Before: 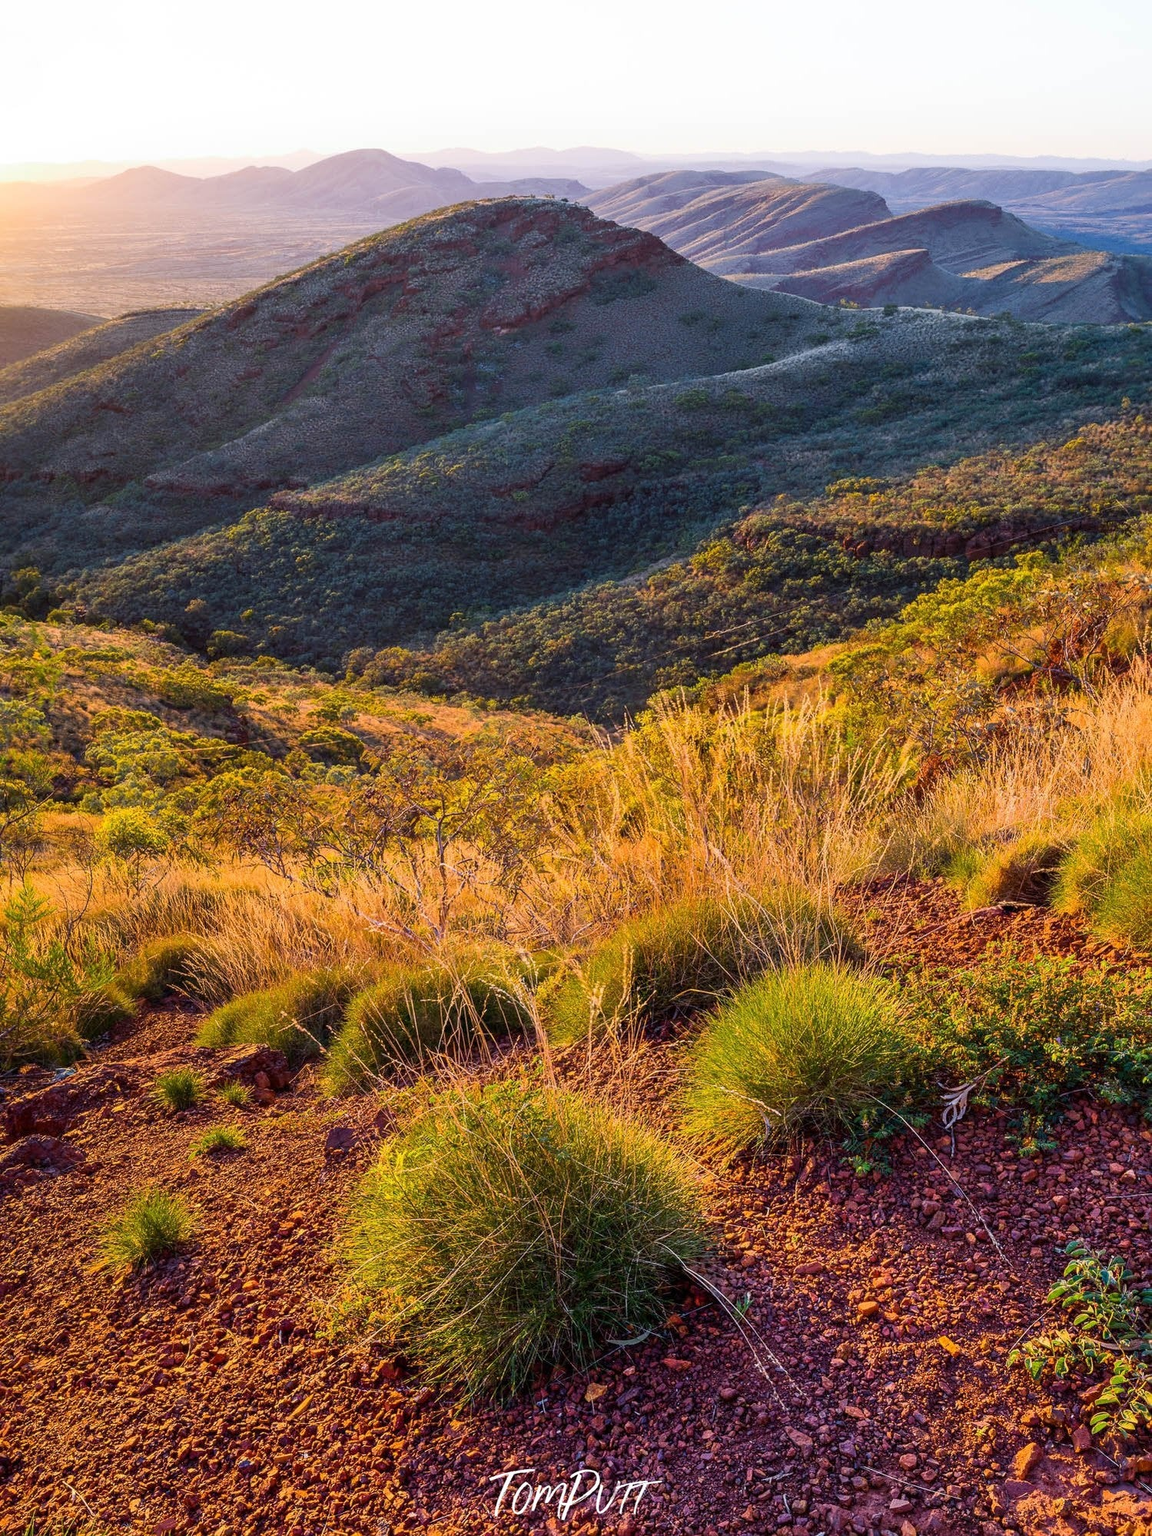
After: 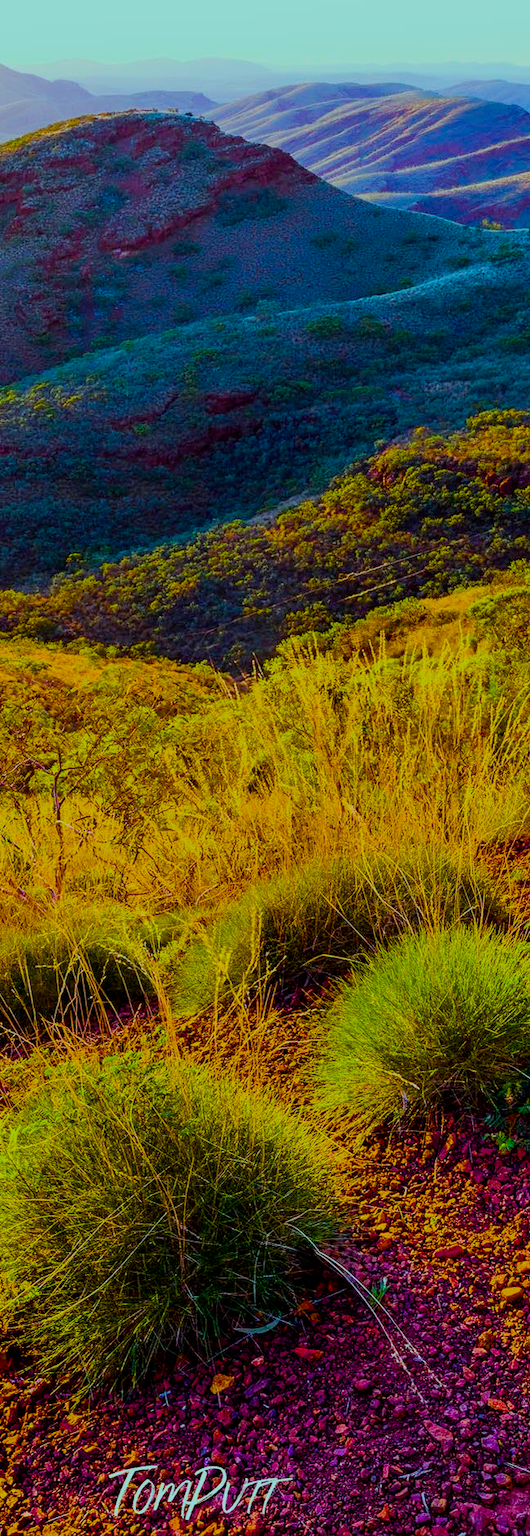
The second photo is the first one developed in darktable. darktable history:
filmic rgb: black relative exposure -7.65 EV, white relative exposure 4.56 EV, threshold 3.01 EV, hardness 3.61, enable highlight reconstruction true
exposure: exposure -0.157 EV, compensate exposure bias true, compensate highlight preservation false
color balance rgb: highlights gain › chroma 7.577%, highlights gain › hue 184.55°, linear chroma grading › shadows 16.652%, linear chroma grading › highlights 60.193%, linear chroma grading › global chroma 49.806%, perceptual saturation grading › global saturation 27.275%, perceptual saturation grading › highlights -28.479%, perceptual saturation grading › mid-tones 15.911%, perceptual saturation grading › shadows 33.871%
contrast brightness saturation: contrast 0.032, brightness -0.042
crop: left 33.643%, top 6.054%, right 23.103%
